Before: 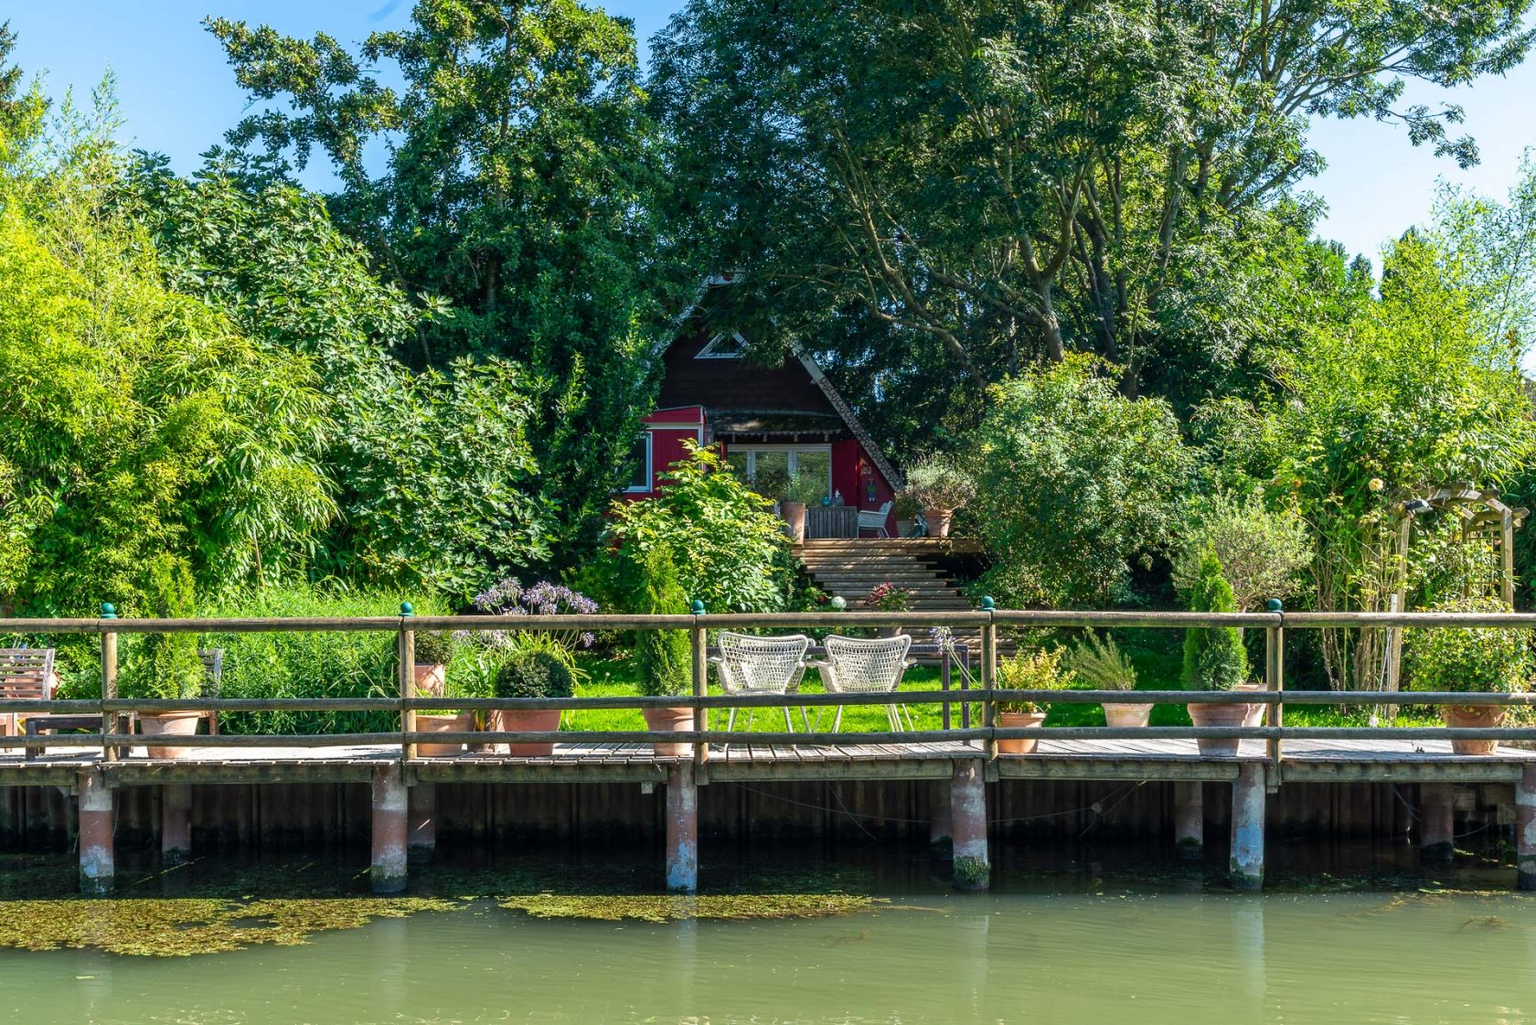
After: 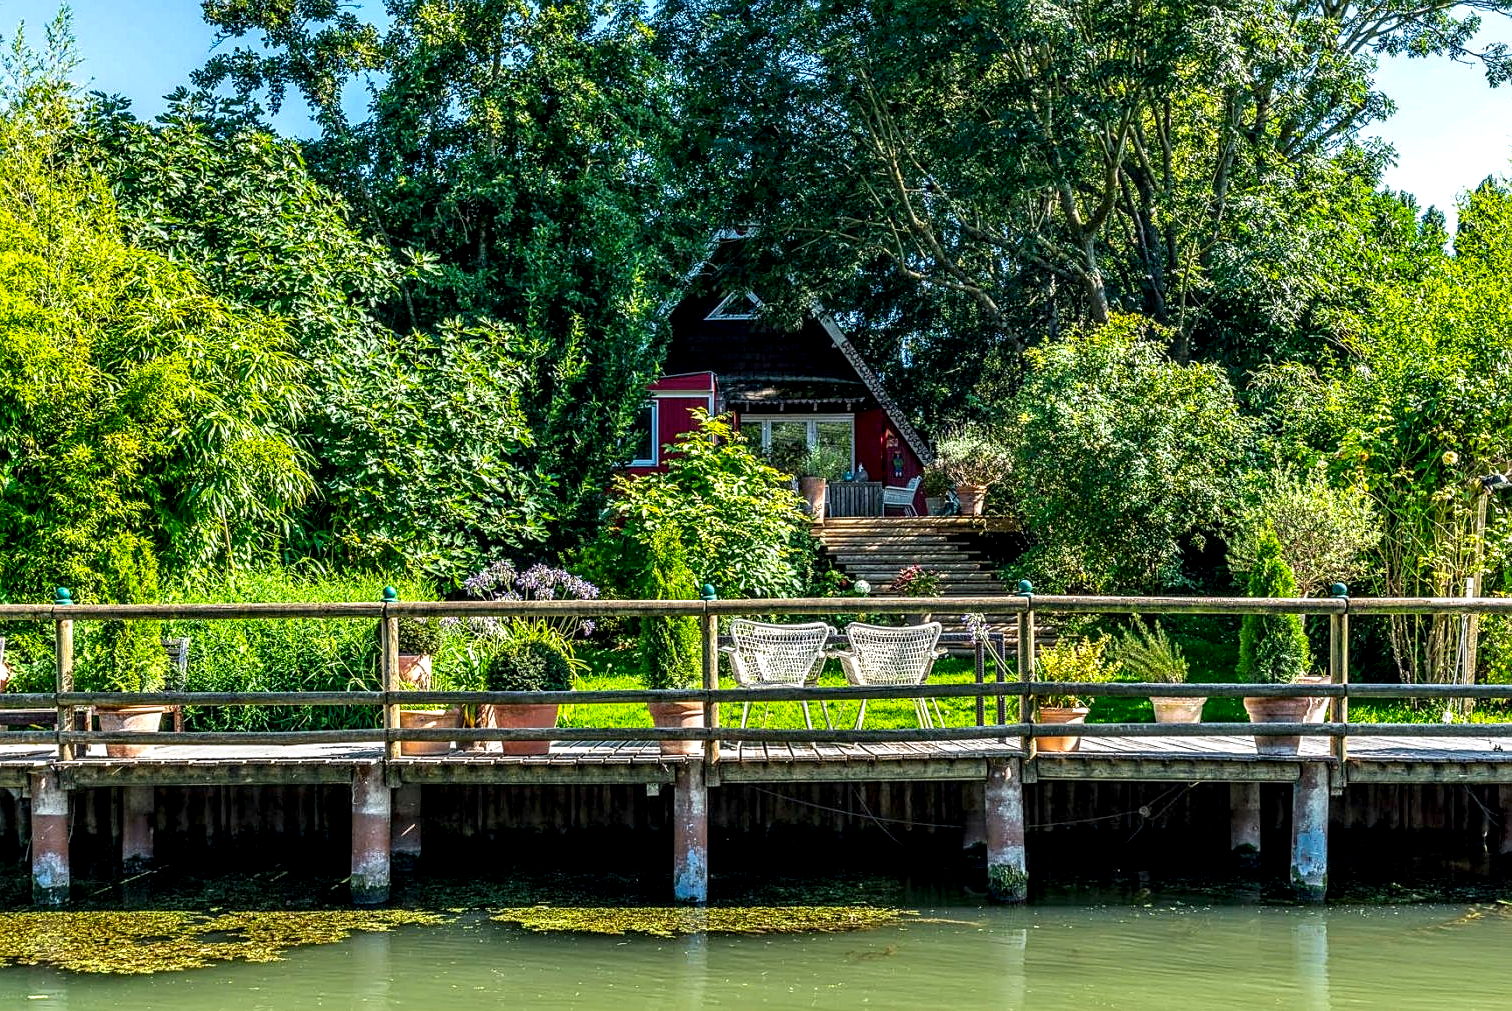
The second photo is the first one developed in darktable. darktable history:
color balance rgb: perceptual saturation grading › global saturation 25.155%
local contrast: highlights 18%, detail 186%
sharpen: on, module defaults
crop: left 3.325%, top 6.458%, right 6.337%, bottom 3.328%
